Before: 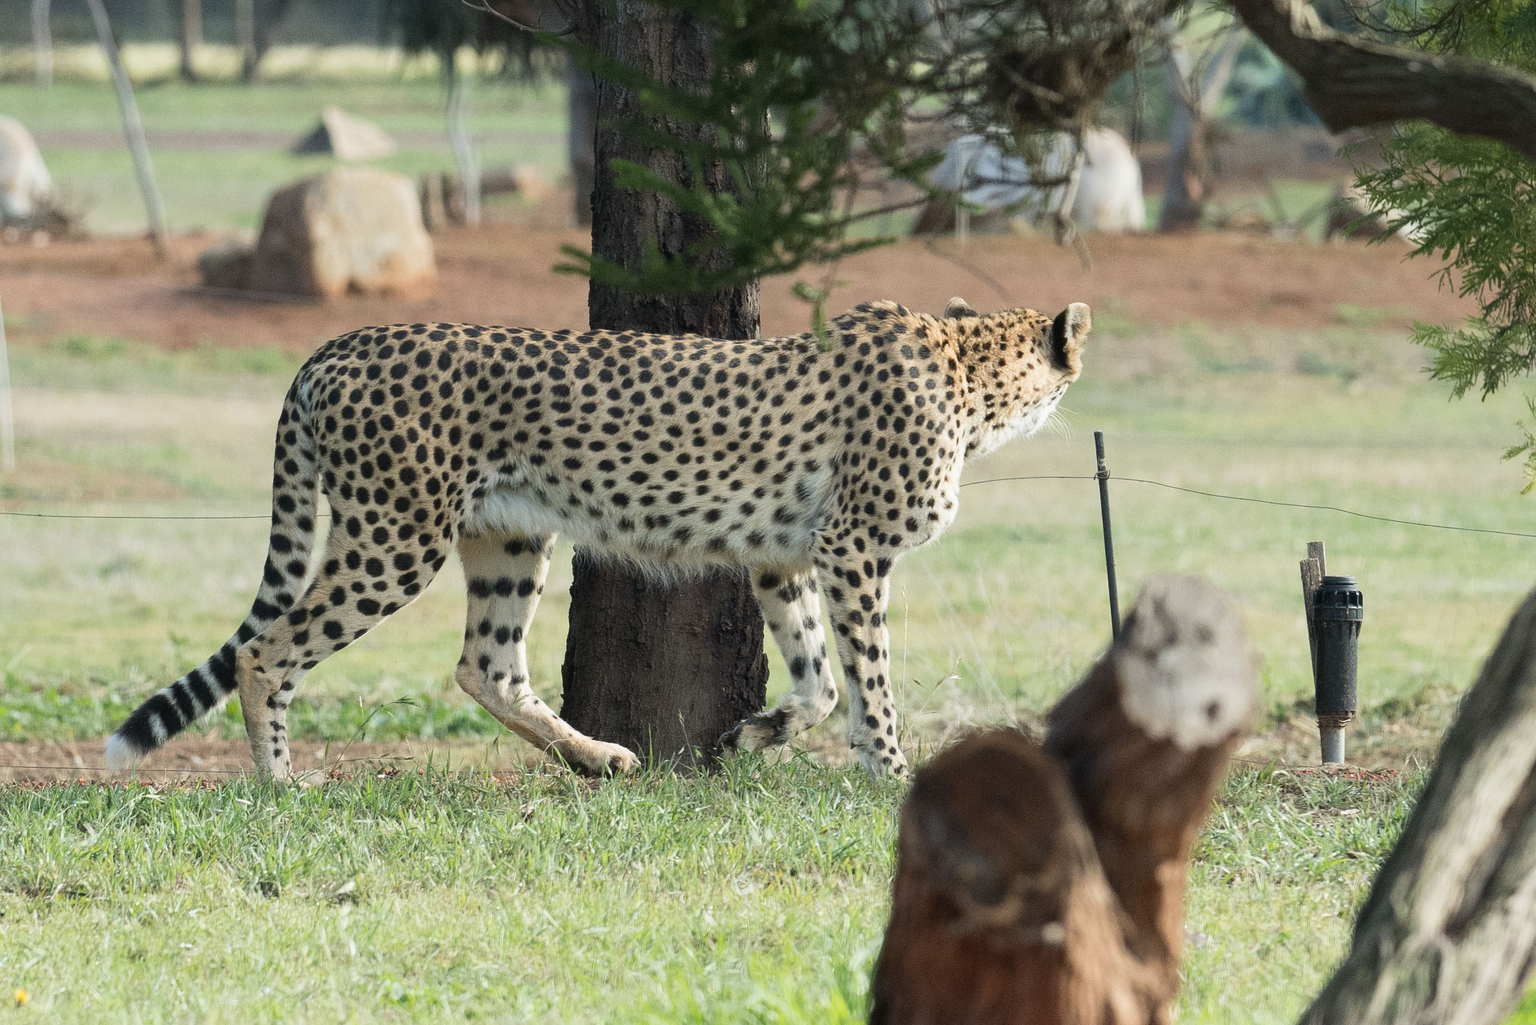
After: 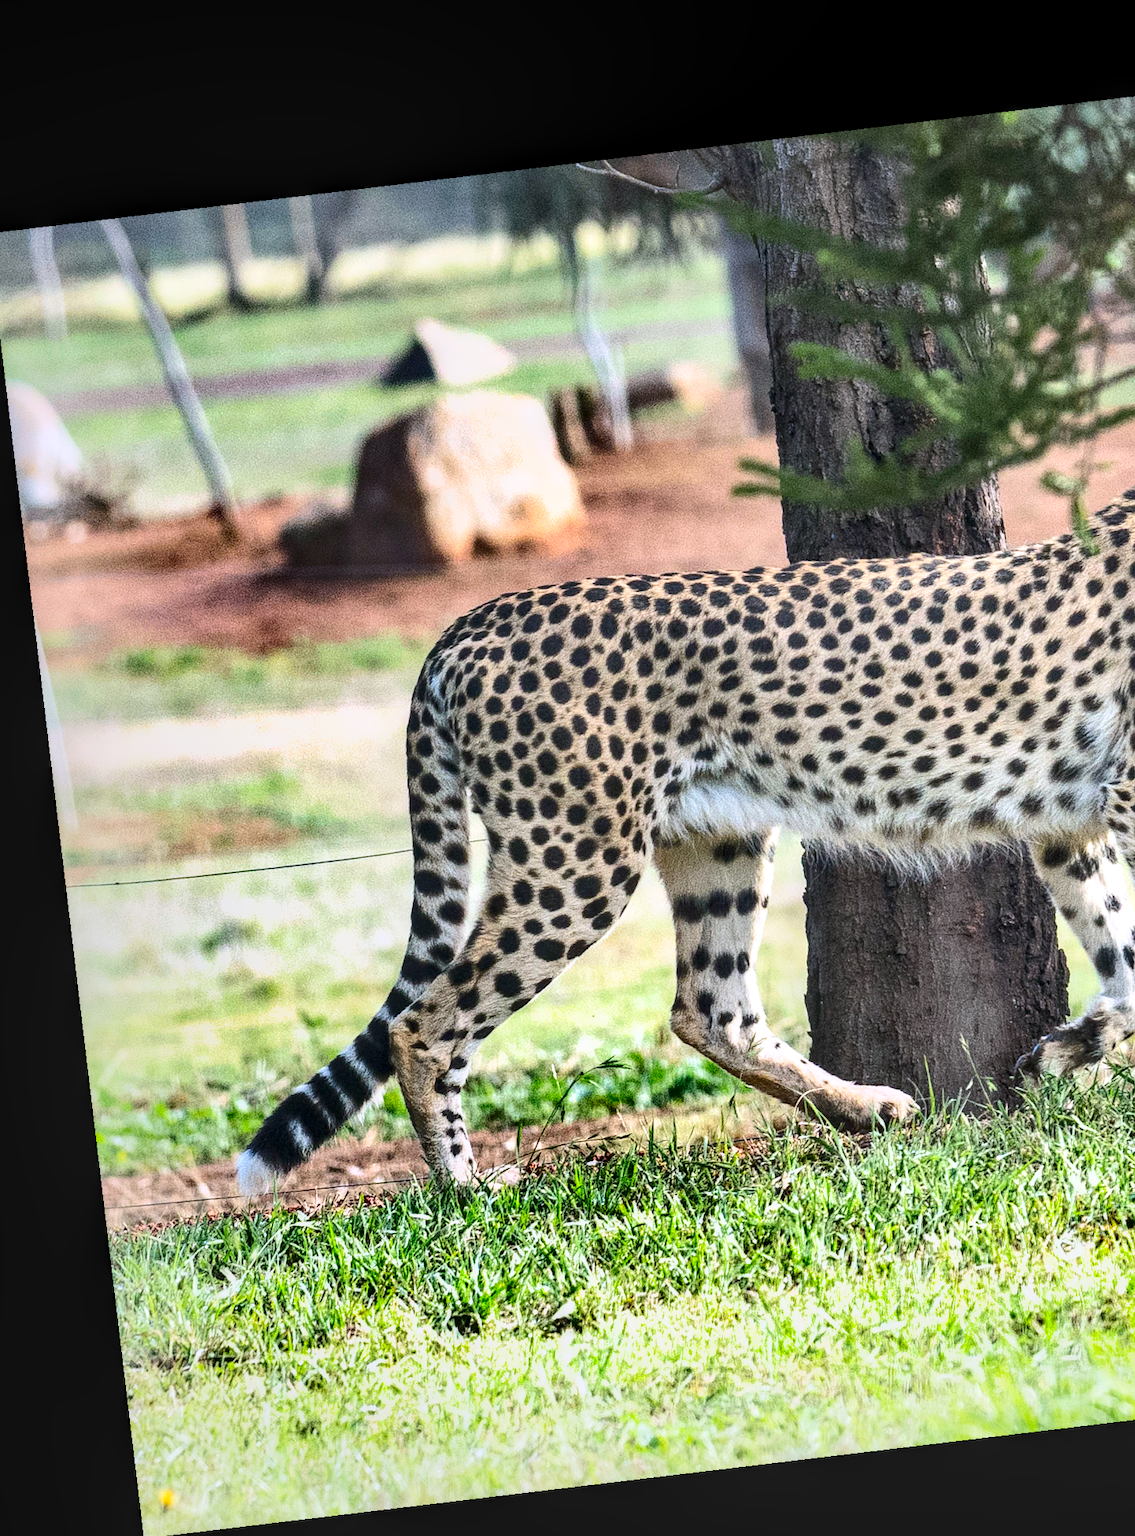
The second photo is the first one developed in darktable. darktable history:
contrast brightness saturation: contrast 0.2, brightness 0.16, saturation 0.22
exposure: exposure 0.74 EV, compensate highlight preservation false
tone equalizer: on, module defaults
rotate and perspective: rotation -6.83°, automatic cropping off
crop: left 0.587%, right 45.588%, bottom 0.086%
shadows and highlights: shadows 24.5, highlights -78.15, soften with gaussian
local contrast: highlights 25%, detail 130%
white balance: red 1.004, blue 1.096
